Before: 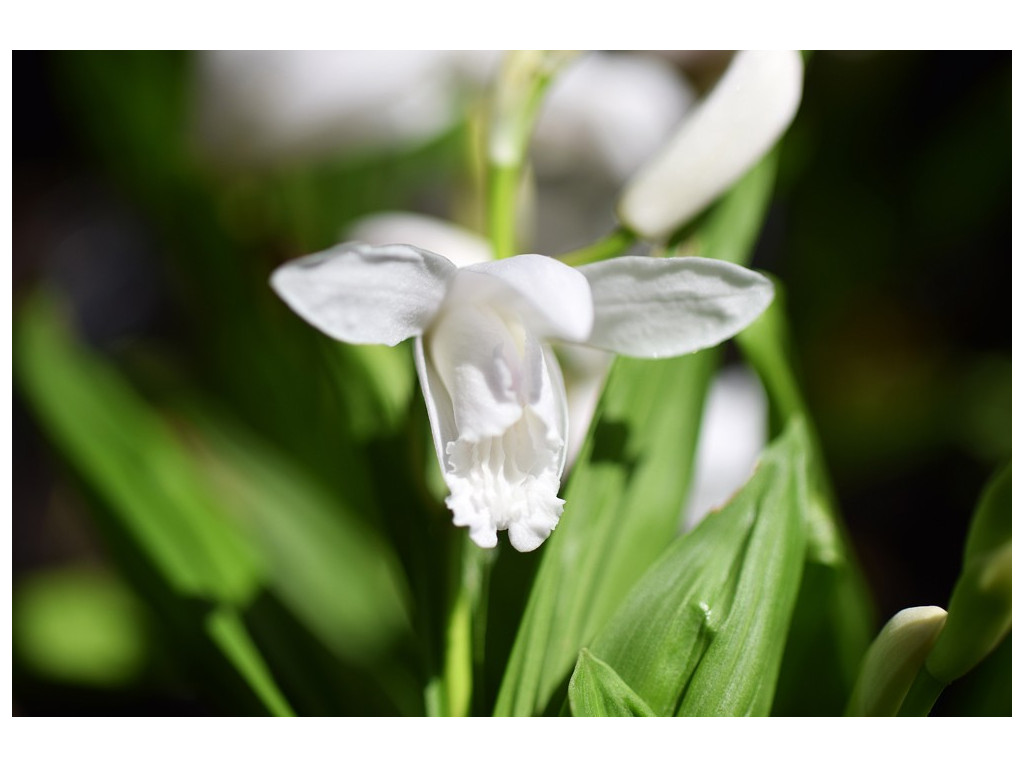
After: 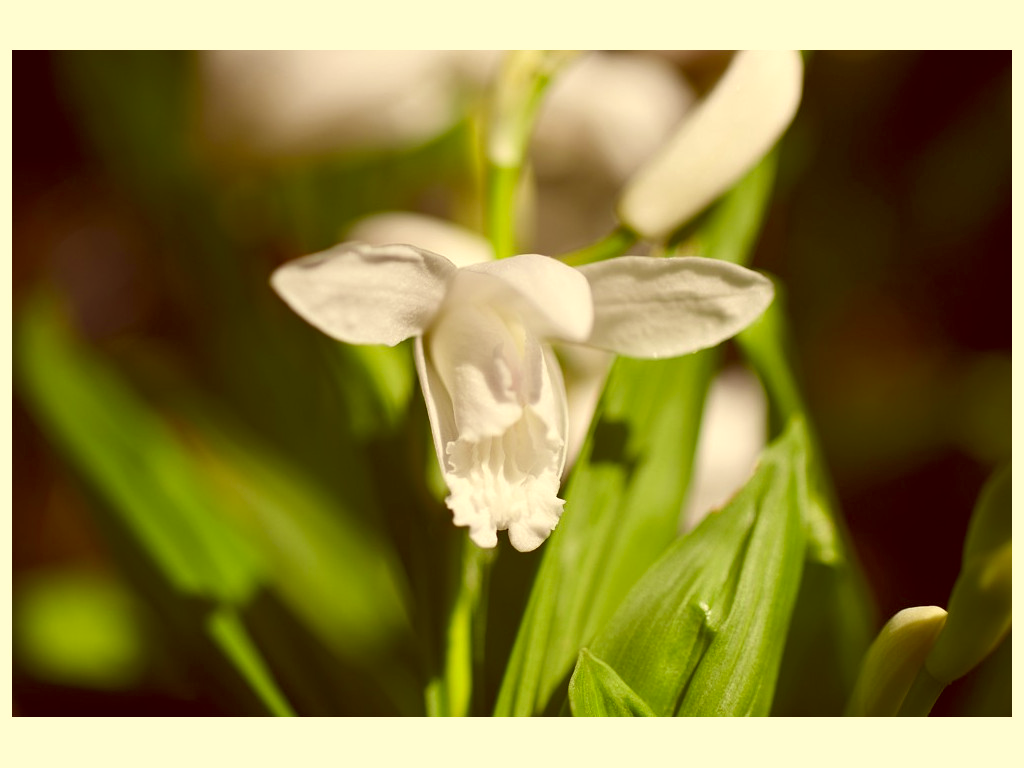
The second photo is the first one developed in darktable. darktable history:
rgb curve: curves: ch0 [(0, 0) (0.093, 0.159) (0.241, 0.265) (0.414, 0.42) (1, 1)], compensate middle gray true, preserve colors basic power
color correction: highlights a* 1.12, highlights b* 24.26, shadows a* 15.58, shadows b* 24.26
